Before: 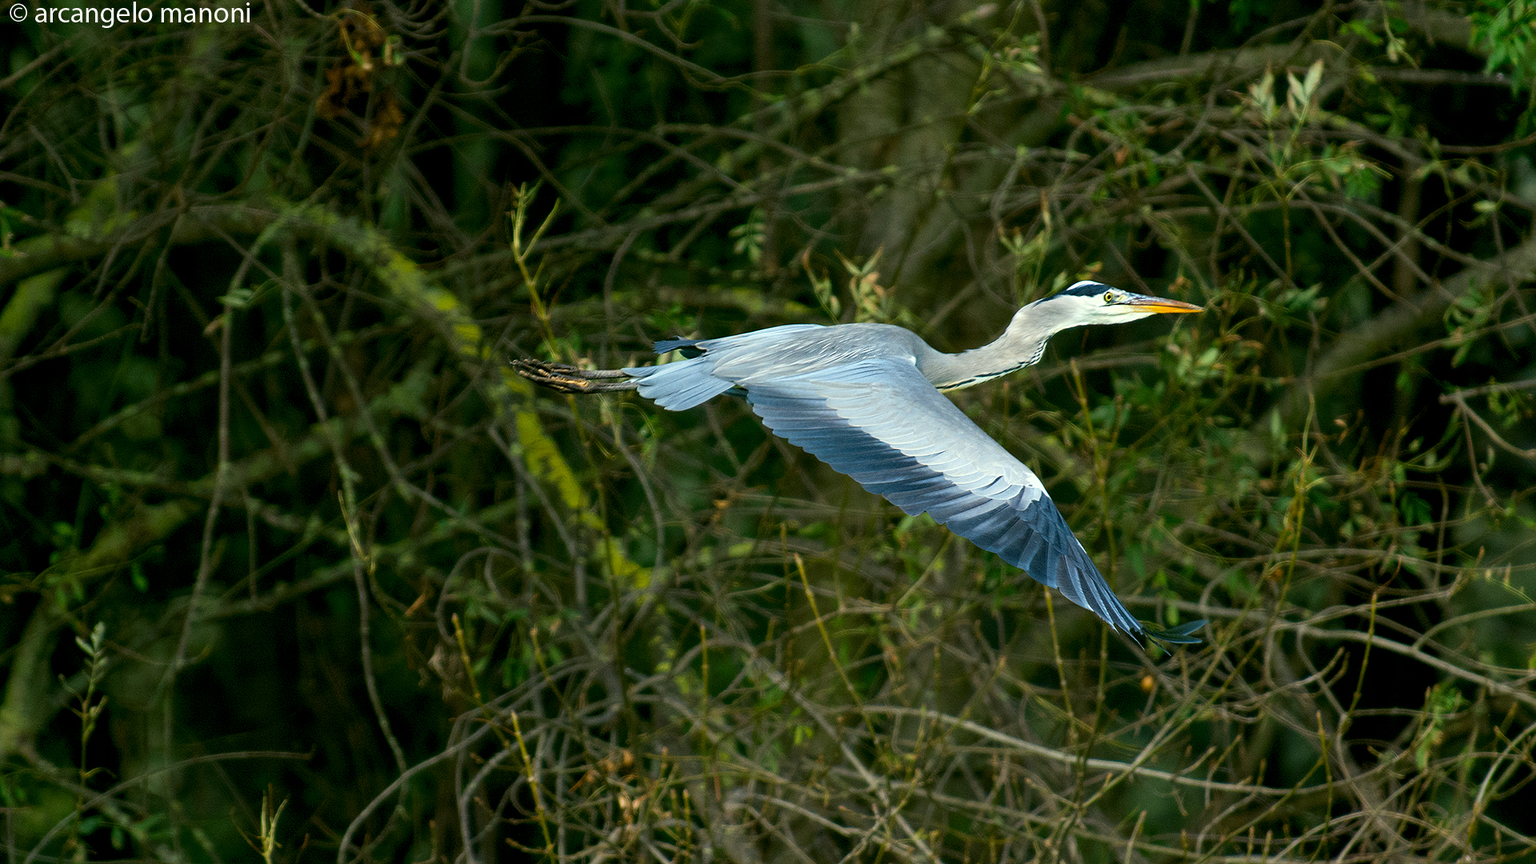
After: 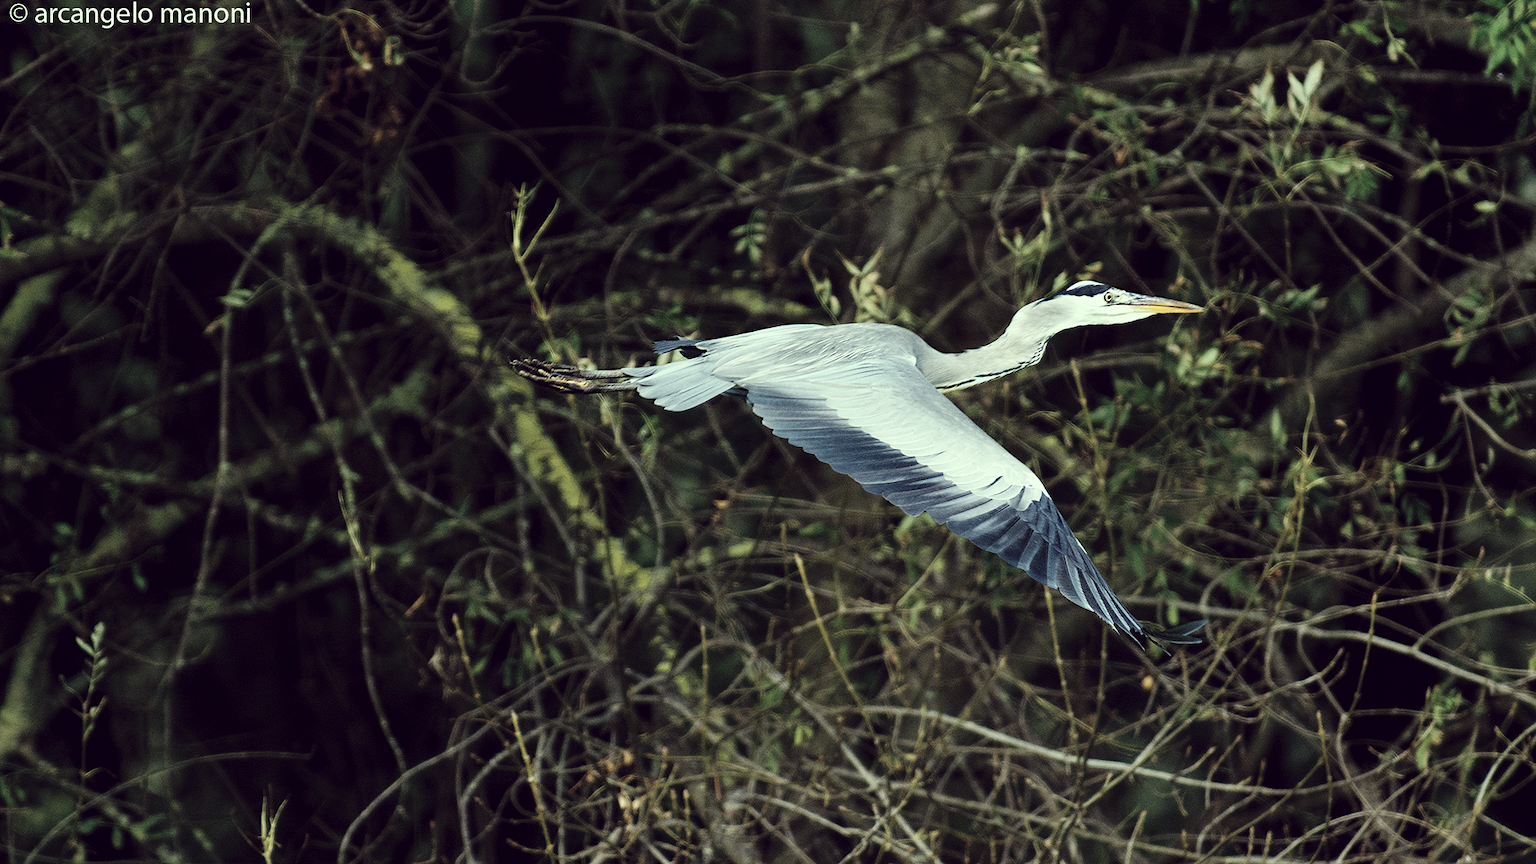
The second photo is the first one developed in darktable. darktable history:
base curve: curves: ch0 [(0, 0) (0.036, 0.025) (0.121, 0.166) (0.206, 0.329) (0.605, 0.79) (1, 1)], preserve colors none
color correction: highlights a* -20.95, highlights b* 20.81, shadows a* 19.42, shadows b* -19.92, saturation 0.425
